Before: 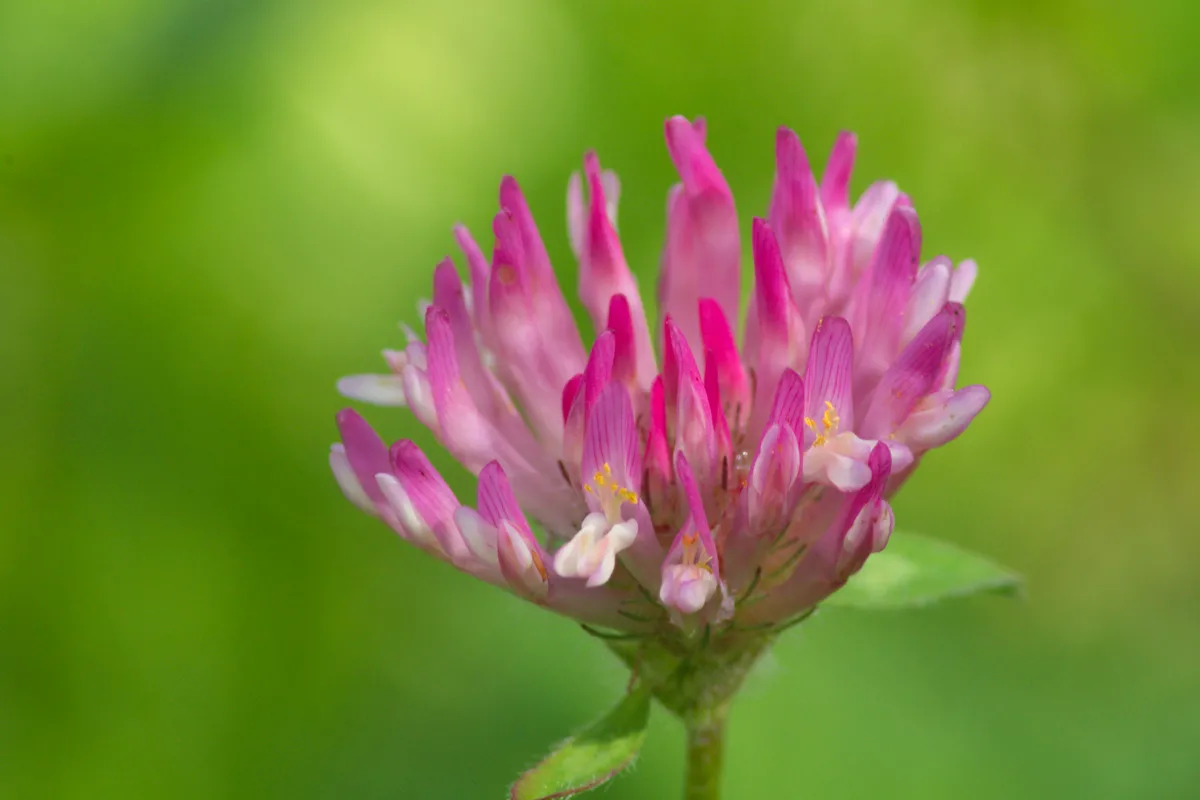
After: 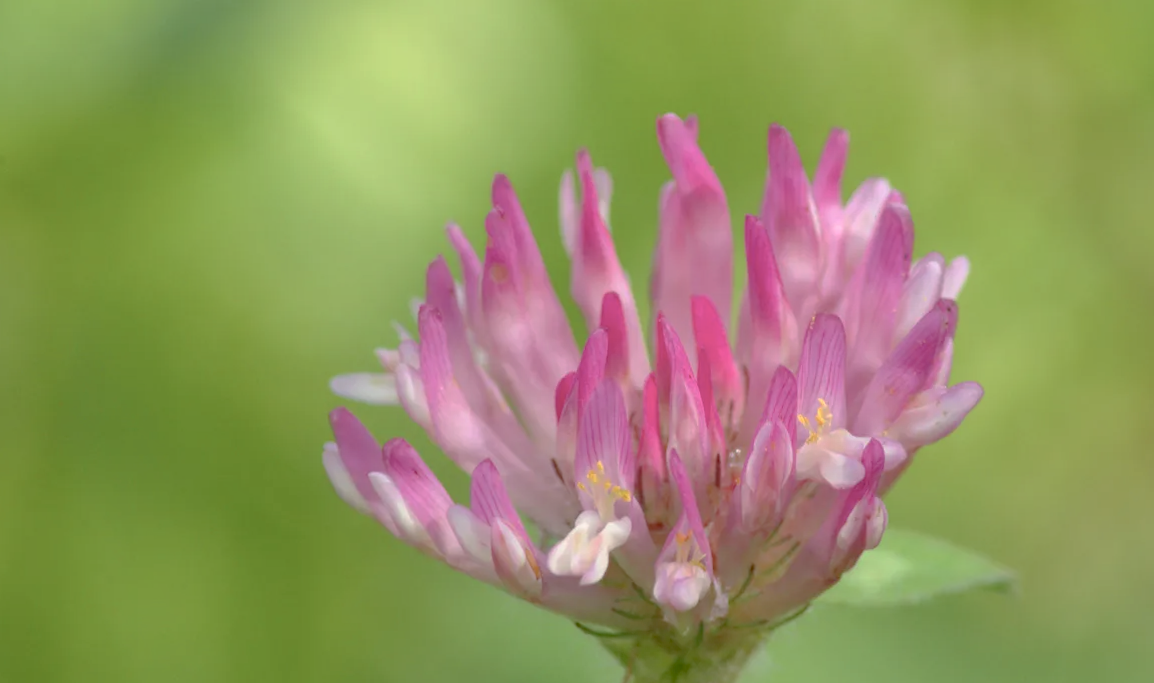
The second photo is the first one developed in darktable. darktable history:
tone curve: curves: ch0 [(0, 0) (0.004, 0.008) (0.077, 0.156) (0.169, 0.29) (0.774, 0.774) (1, 1)], preserve colors none
crop and rotate: angle 0.208°, left 0.352%, right 2.944%, bottom 14.08%
local contrast: on, module defaults
